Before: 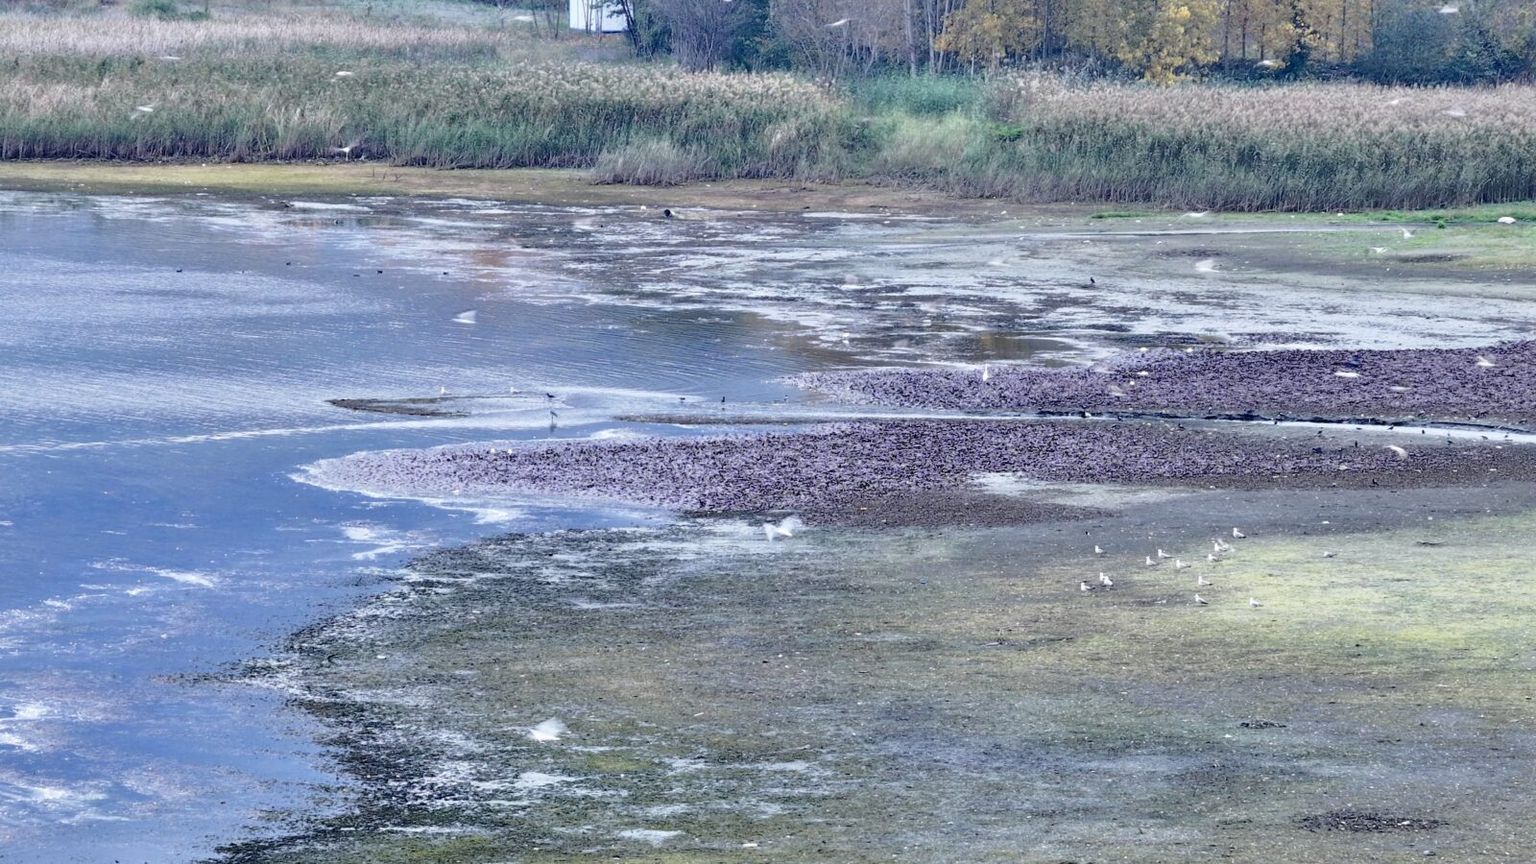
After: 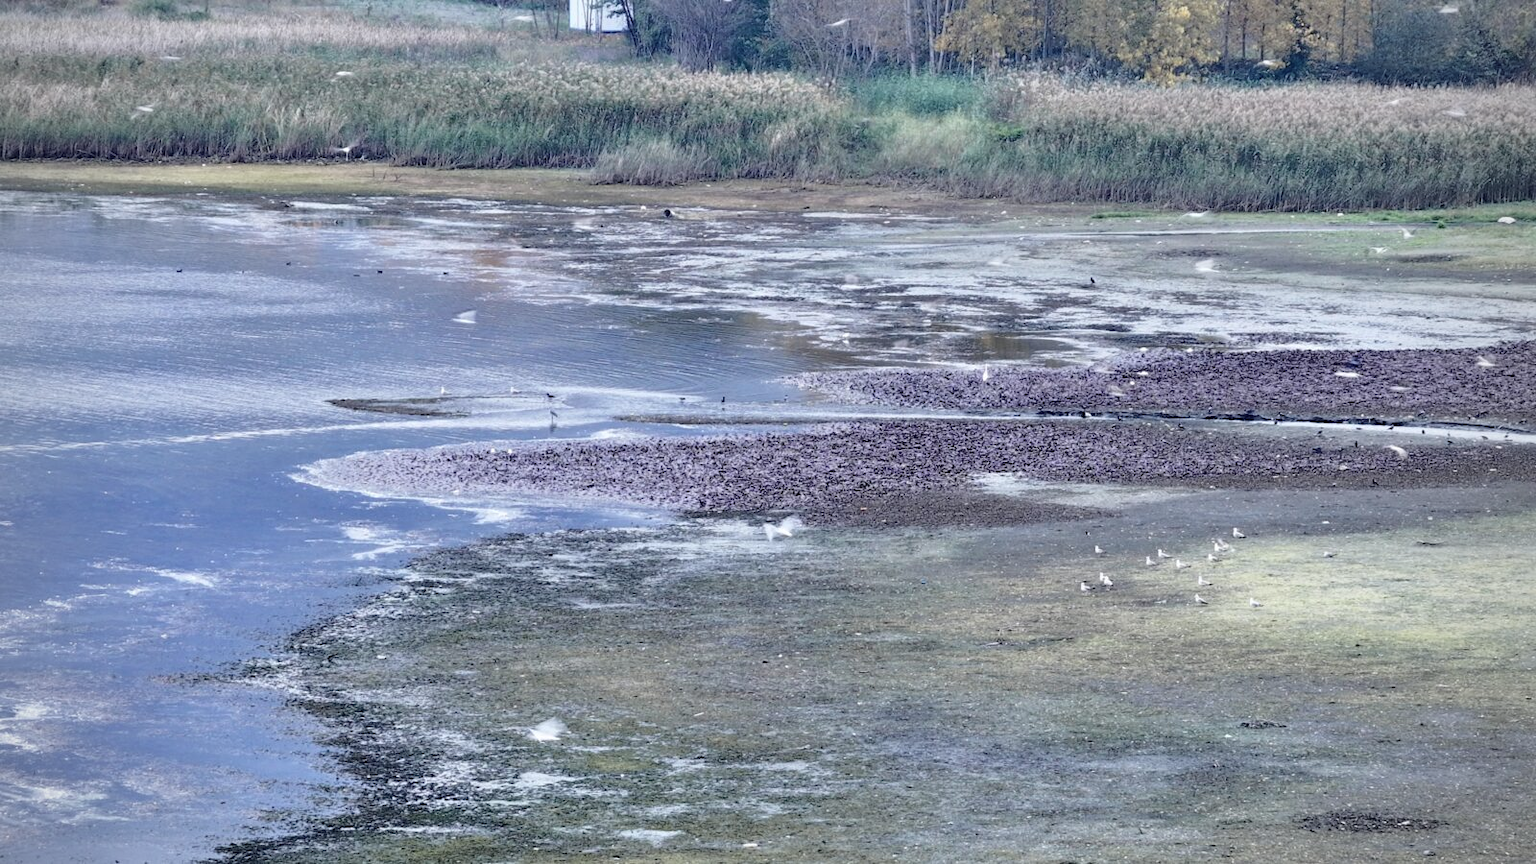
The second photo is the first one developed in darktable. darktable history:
color zones: curves: ch0 [(0, 0.5) (0.143, 0.5) (0.286, 0.5) (0.429, 0.504) (0.571, 0.5) (0.714, 0.509) (0.857, 0.5) (1, 0.5)]; ch1 [(0, 0.425) (0.143, 0.425) (0.286, 0.375) (0.429, 0.405) (0.571, 0.5) (0.714, 0.47) (0.857, 0.425) (1, 0.435)]; ch2 [(0, 0.5) (0.143, 0.5) (0.286, 0.5) (0.429, 0.517) (0.571, 0.5) (0.714, 0.51) (0.857, 0.5) (1, 0.5)]
vignetting: fall-off radius 60.82%, unbound false
